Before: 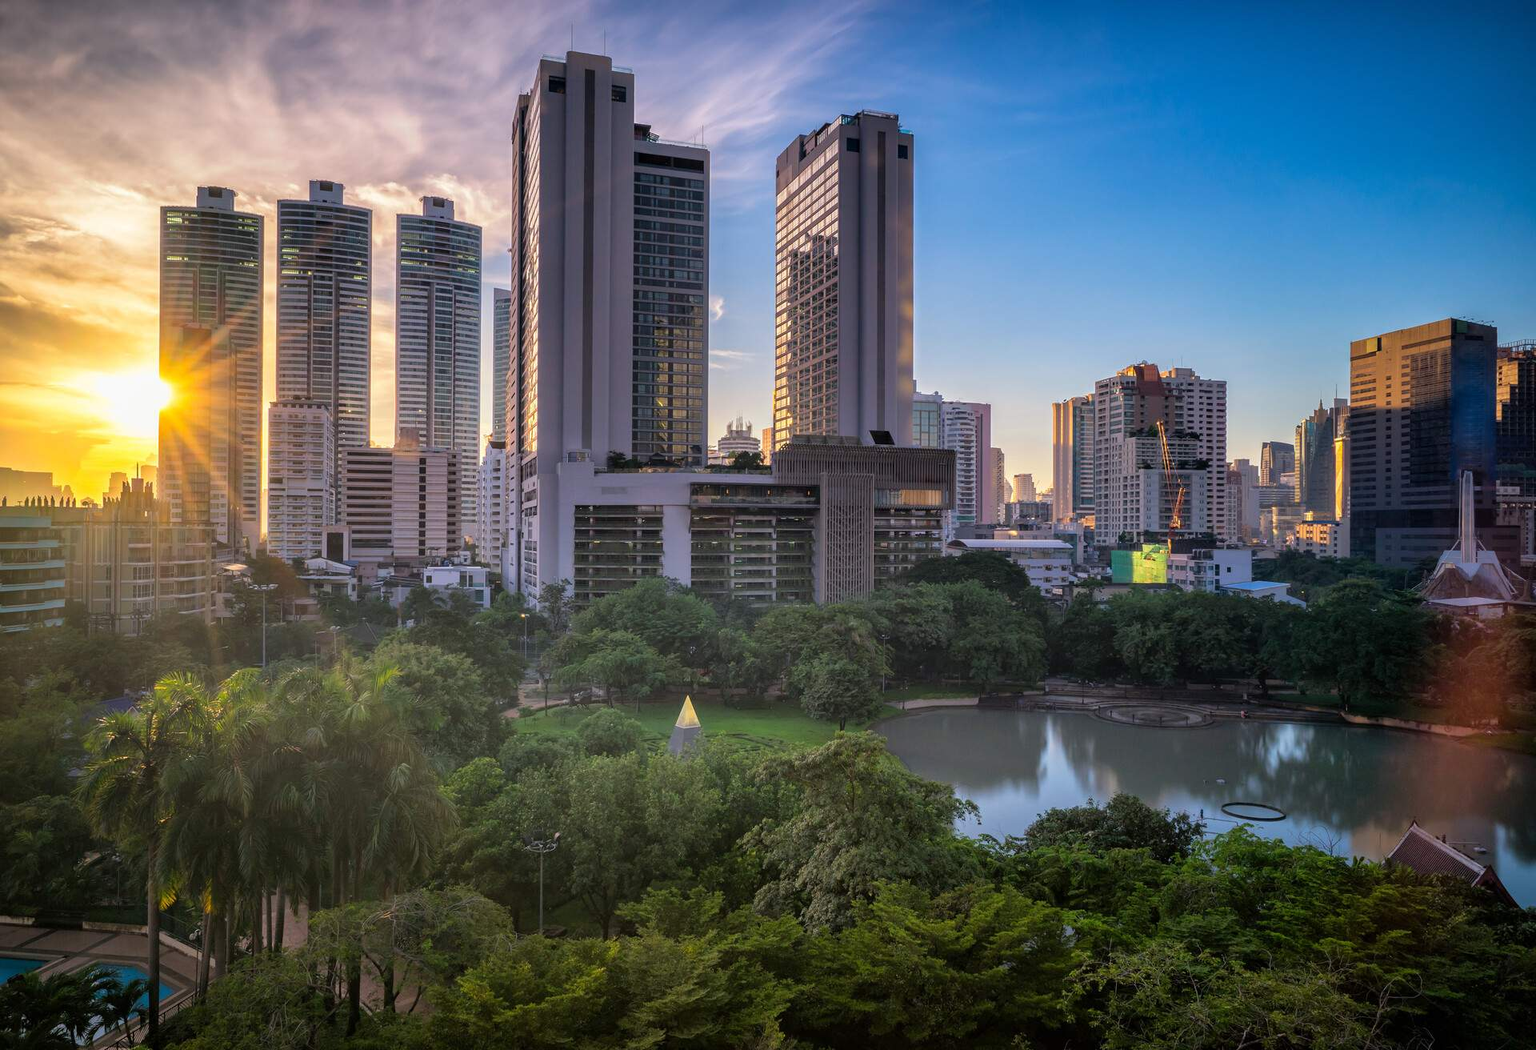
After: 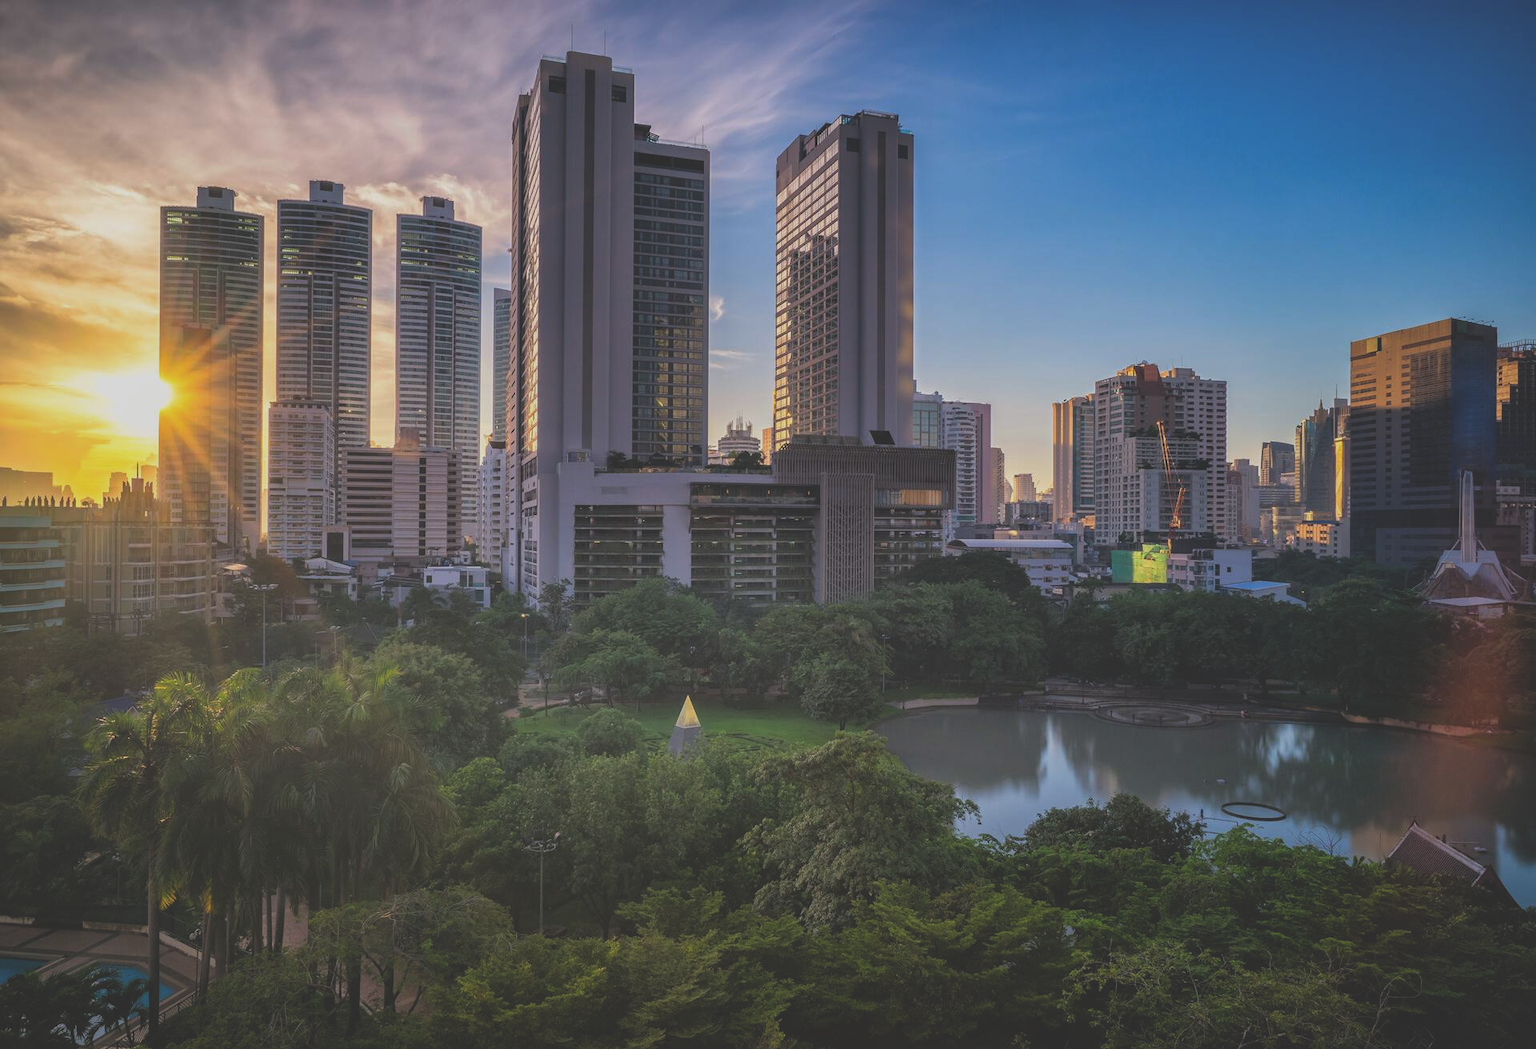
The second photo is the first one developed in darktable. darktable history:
exposure: black level correction -0.038, exposure -0.496 EV, compensate exposure bias true, compensate highlight preservation false
